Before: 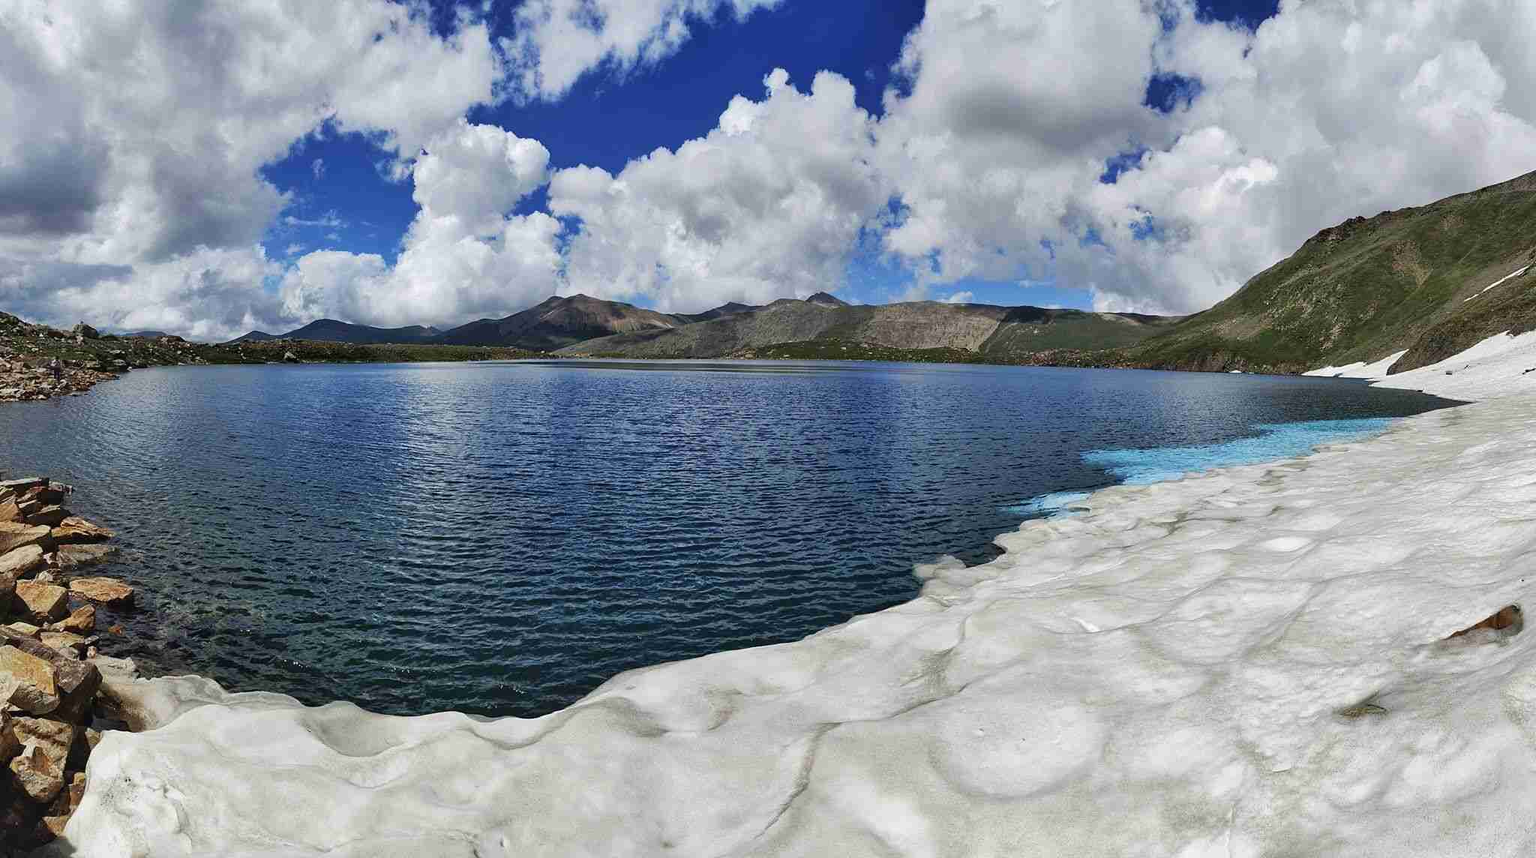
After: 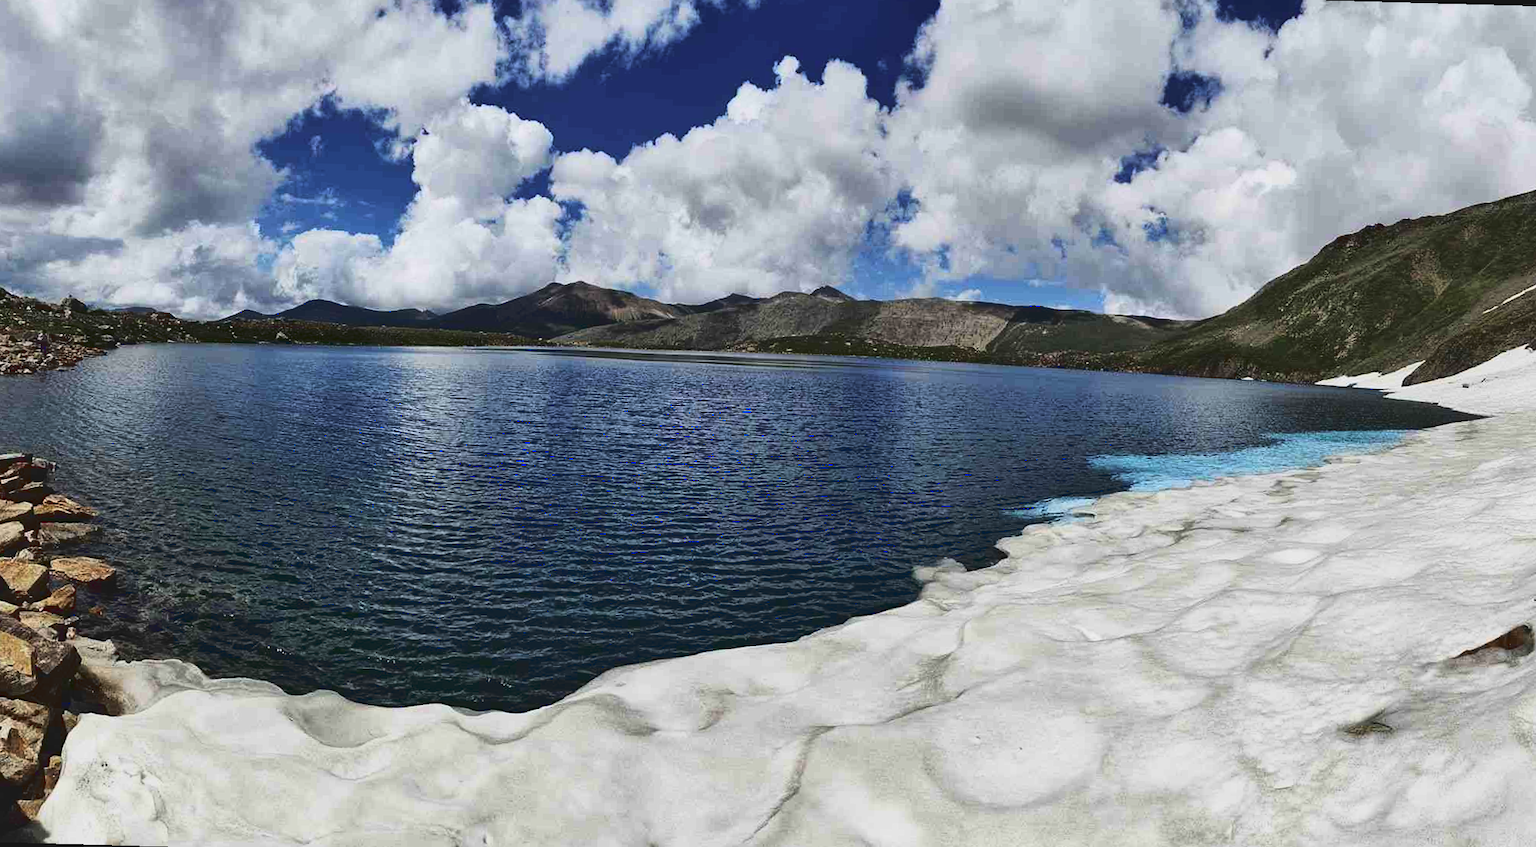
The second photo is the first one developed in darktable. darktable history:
rotate and perspective: rotation 1.57°, crop left 0.018, crop right 0.982, crop top 0.039, crop bottom 0.961
tone curve: curves: ch0 [(0, 0.072) (0.249, 0.176) (0.518, 0.489) (0.832, 0.854) (1, 0.948)], color space Lab, linked channels, preserve colors none
